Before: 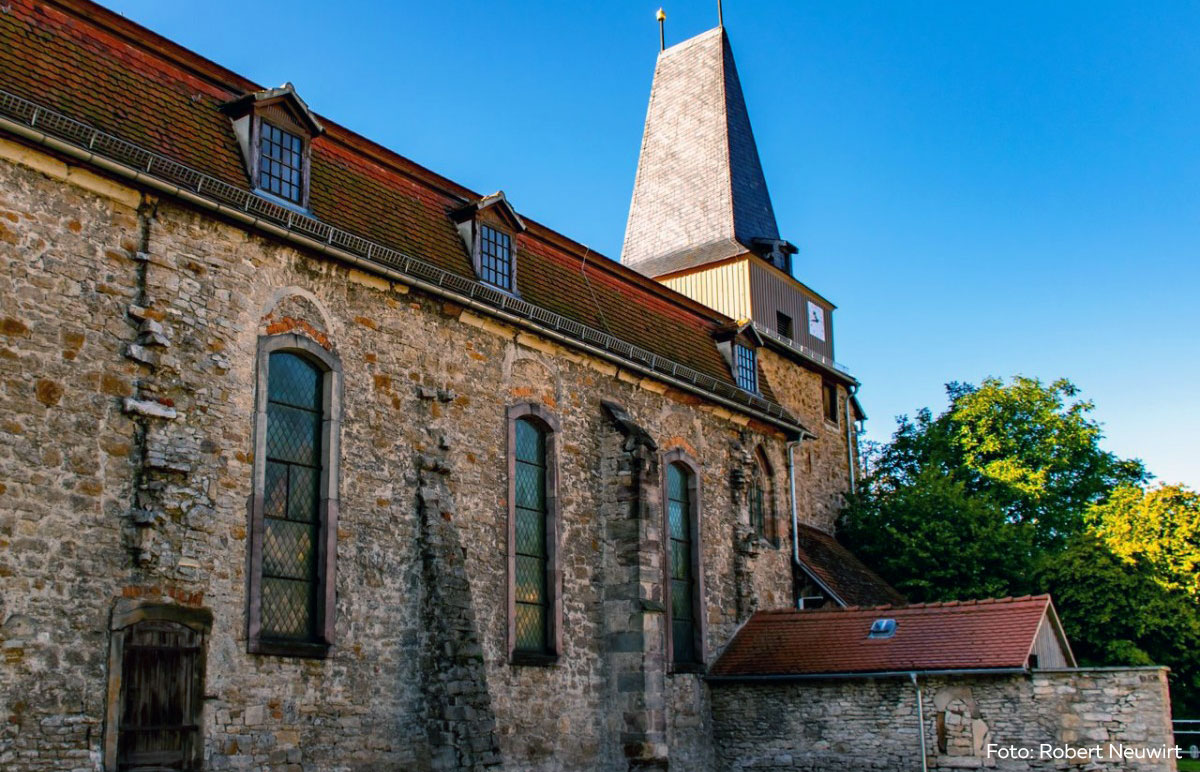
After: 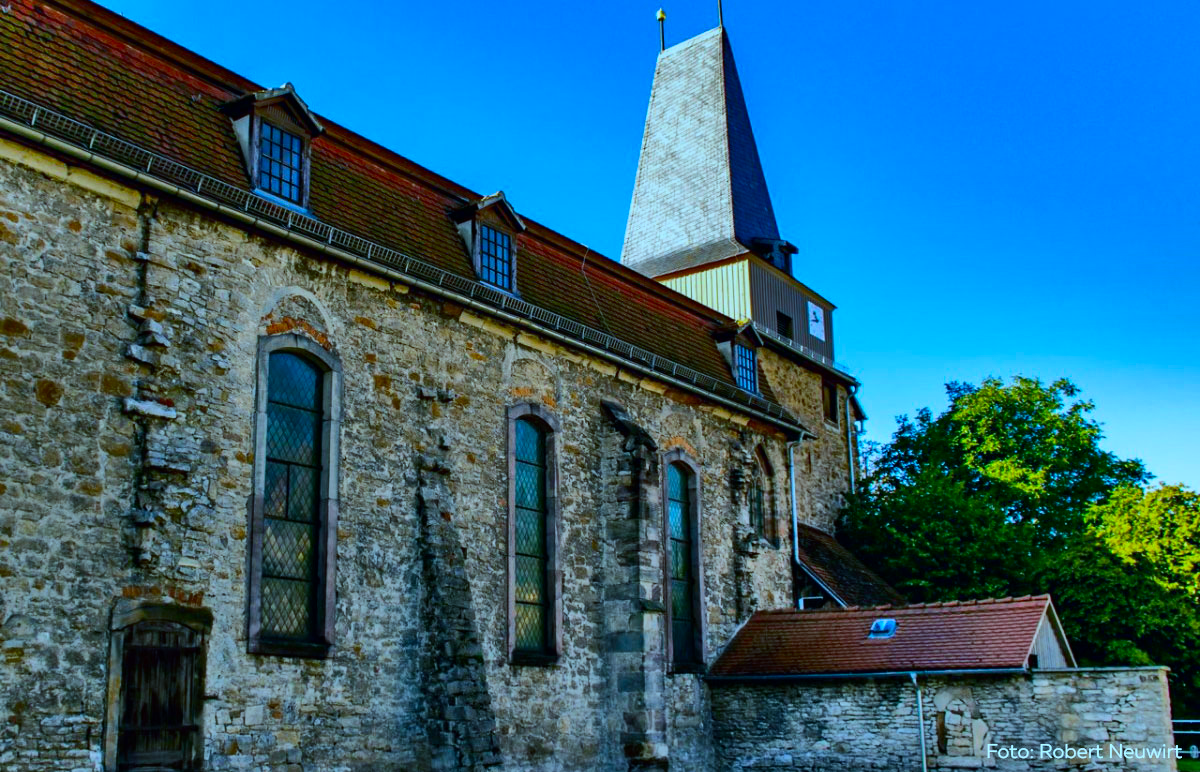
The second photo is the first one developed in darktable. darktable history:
shadows and highlights: shadows 68.42, highlights -76.84, soften with gaussian
white balance: red 0.734, green 0.954, blue 1.067
contrast brightness saturation: contrast 0.12, brightness -0.08, saturation 0.31
